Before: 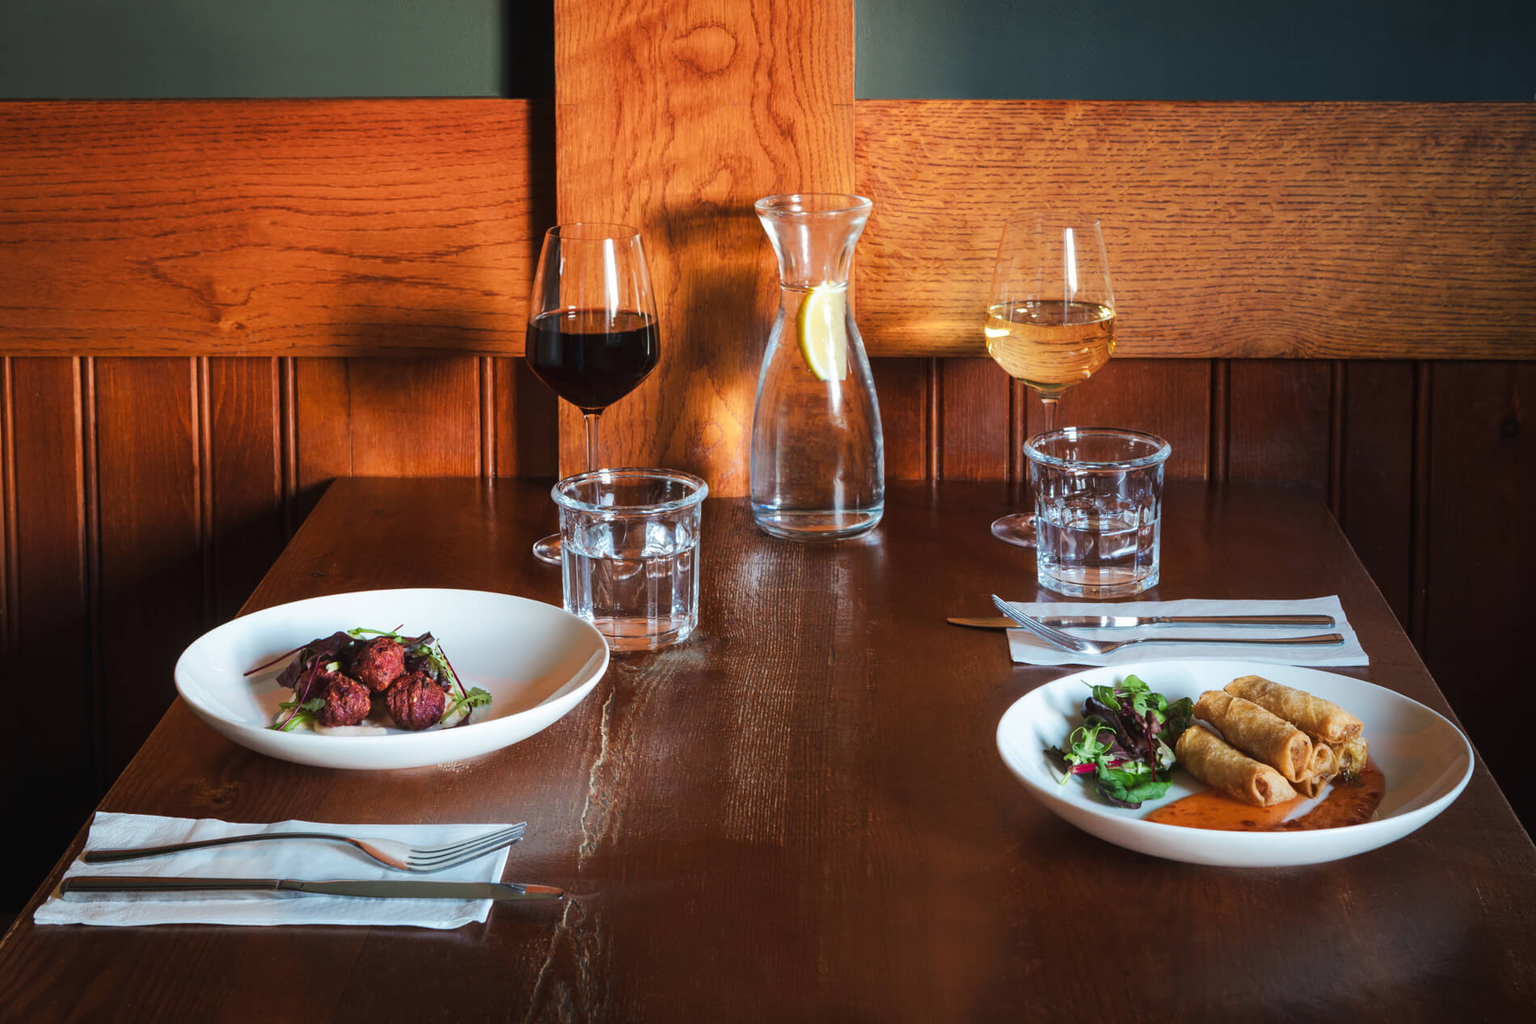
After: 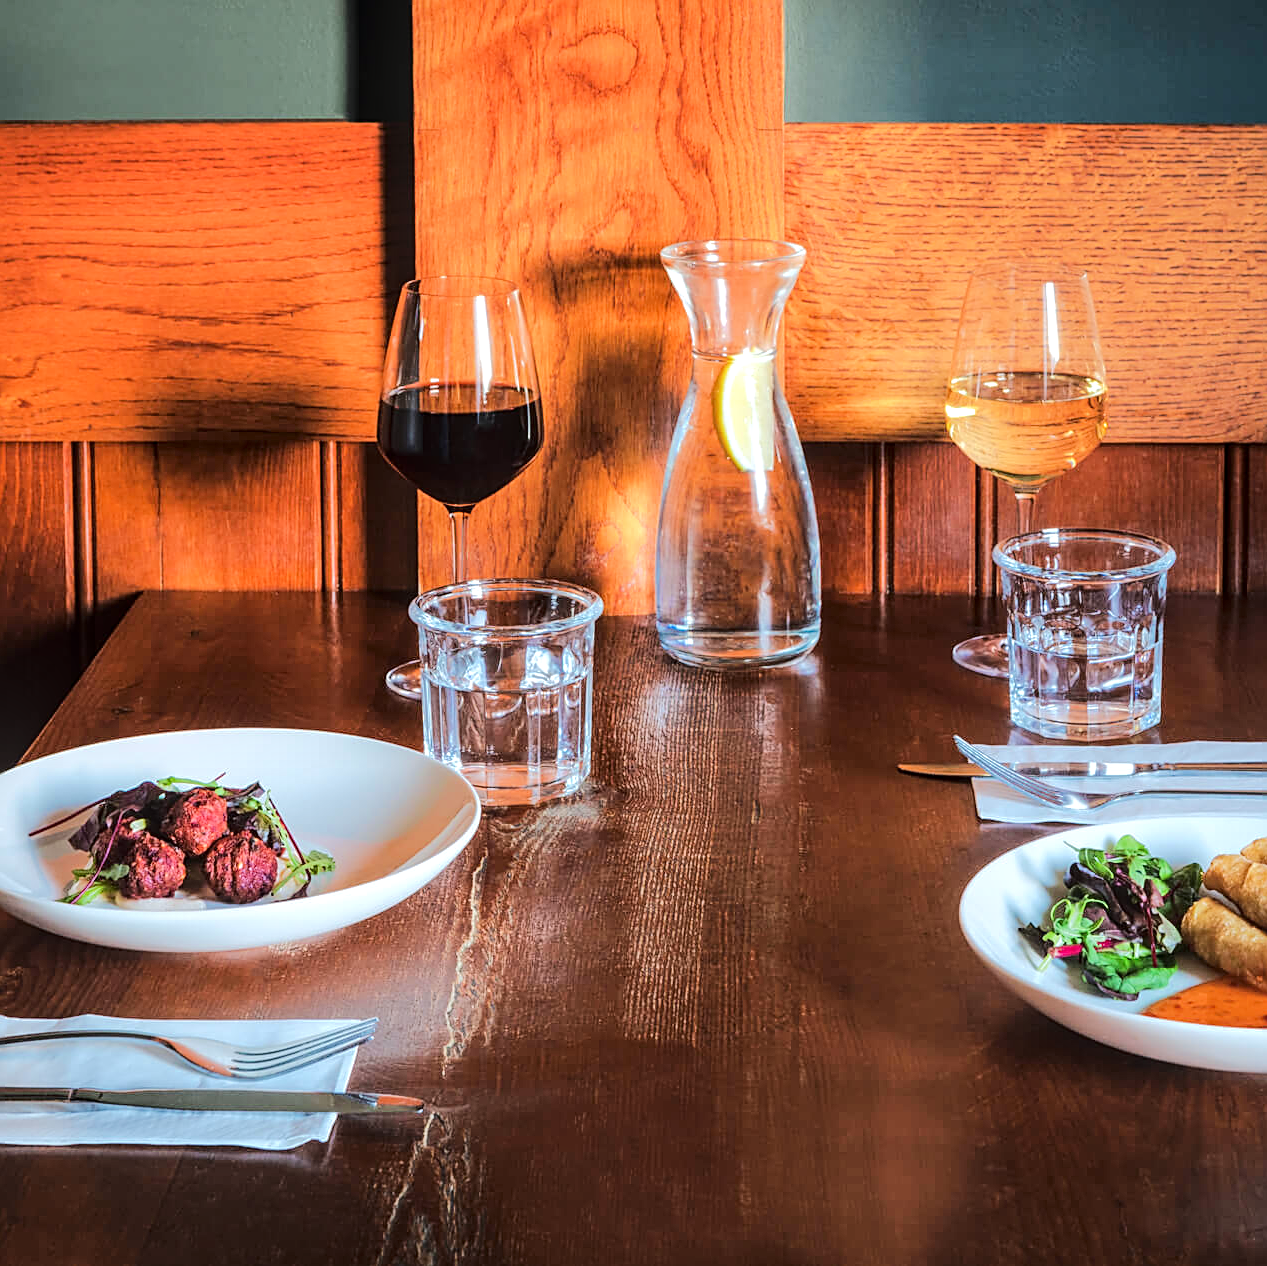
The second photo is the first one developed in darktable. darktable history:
crop and rotate: left 14.467%, right 18.825%
tone equalizer: -7 EV 0.162 EV, -6 EV 0.637 EV, -5 EV 1.14 EV, -4 EV 1.36 EV, -3 EV 1.14 EV, -2 EV 0.6 EV, -1 EV 0.149 EV, edges refinement/feathering 500, mask exposure compensation -1.25 EV, preserve details no
sharpen: on, module defaults
color calibration: gray › normalize channels true, x 0.354, y 0.368, temperature 4675.43 K, gamut compression 0.001
local contrast: on, module defaults
contrast brightness saturation: contrast 0.029, brightness -0.044
